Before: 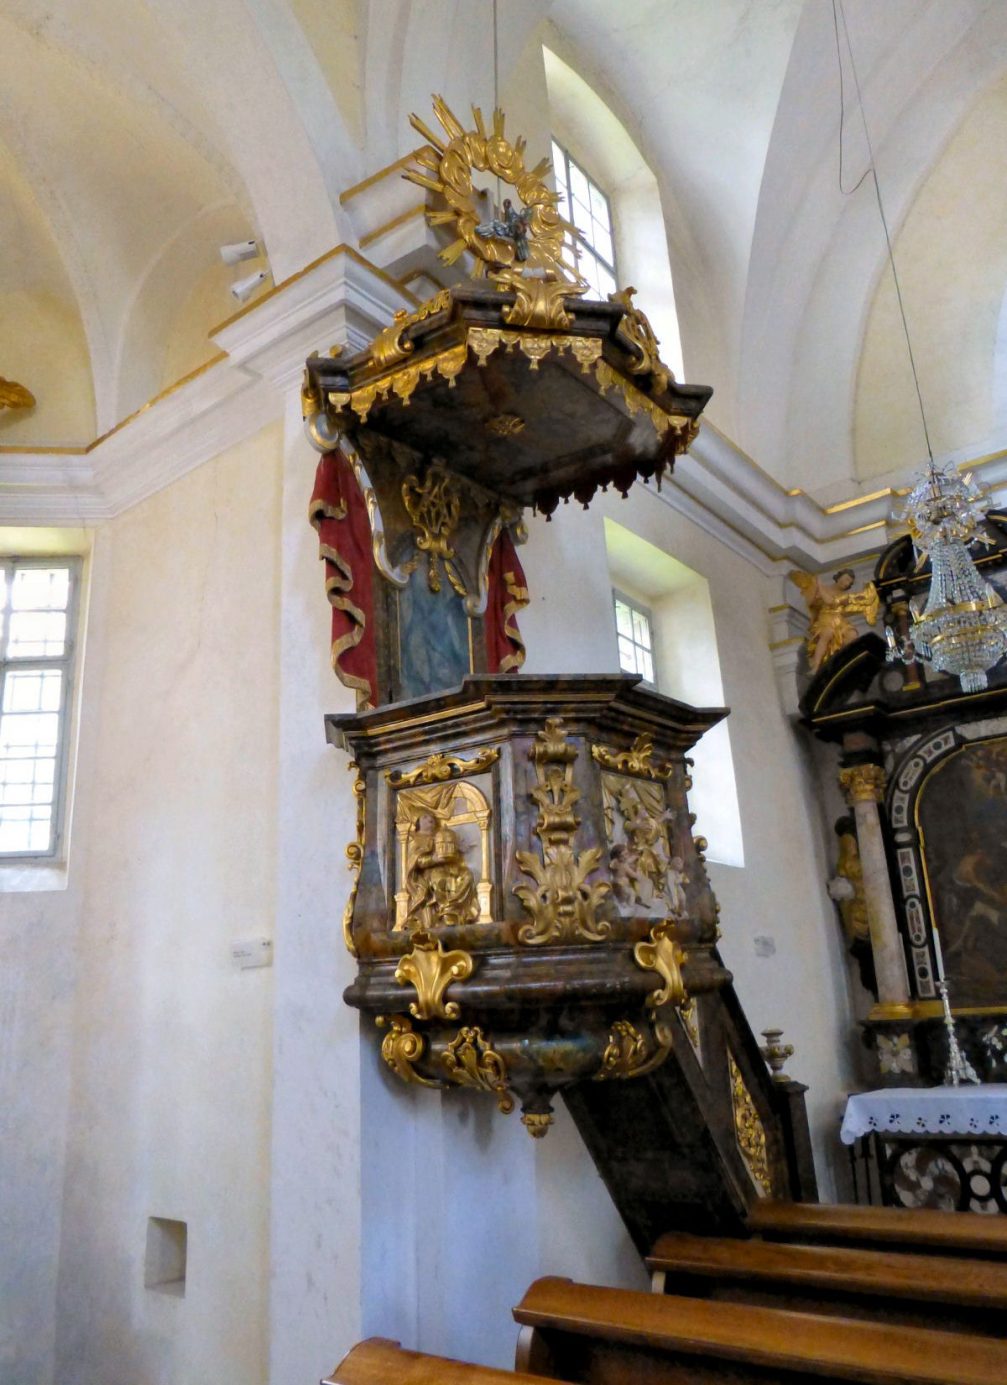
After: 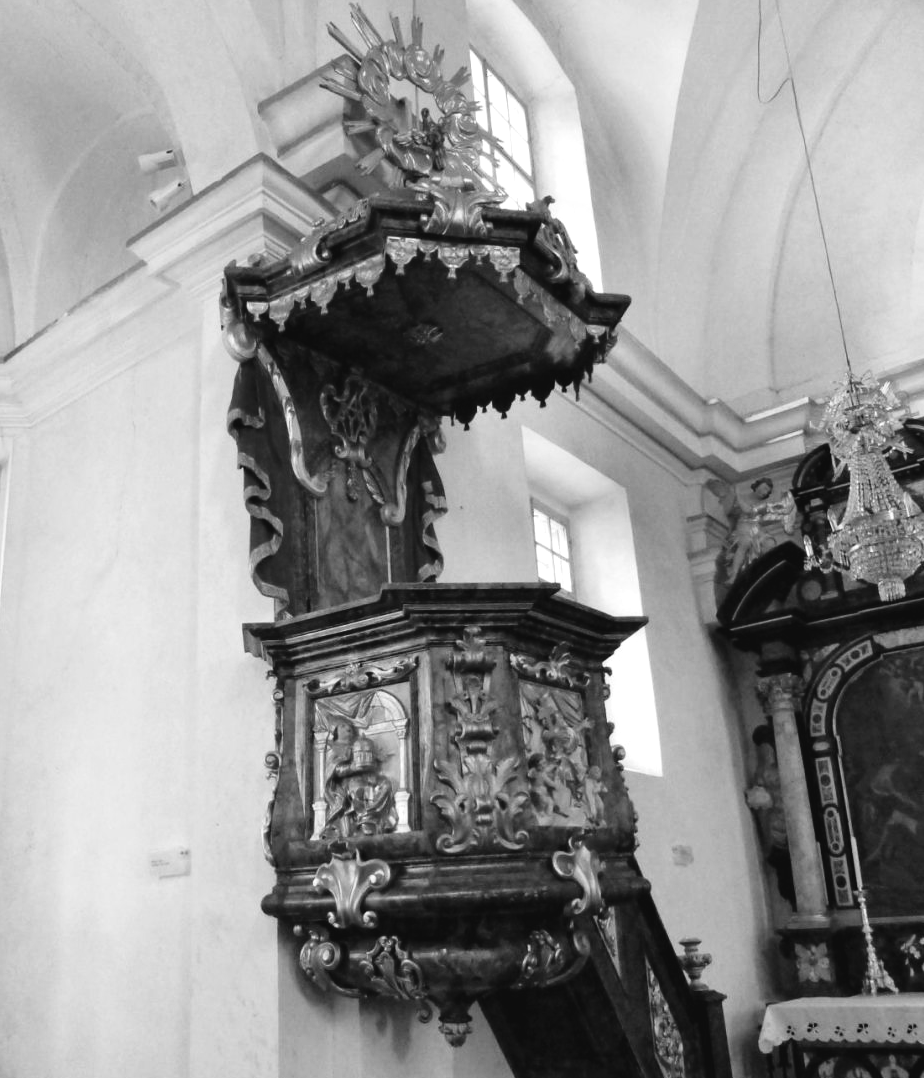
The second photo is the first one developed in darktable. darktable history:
tone curve: curves: ch0 [(0, 0.036) (0.119, 0.115) (0.466, 0.498) (0.715, 0.767) (0.817, 0.865) (1, 0.998)]; ch1 [(0, 0) (0.377, 0.424) (0.442, 0.491) (0.487, 0.502) (0.514, 0.512) (0.536, 0.577) (0.66, 0.724) (1, 1)]; ch2 [(0, 0) (0.38, 0.405) (0.463, 0.443) (0.492, 0.486) (0.526, 0.541) (0.578, 0.598) (1, 1)], color space Lab, independent channels, preserve colors none
crop: left 8.155%, top 6.611%, bottom 15.385%
color balance rgb: linear chroma grading › shadows 16%, perceptual saturation grading › global saturation 8%, perceptual saturation grading › shadows 4%, perceptual brilliance grading › global brilliance 2%, perceptual brilliance grading › highlights 8%, perceptual brilliance grading › shadows -4%, global vibrance 16%, saturation formula JzAzBz (2021)
monochrome: on, module defaults
